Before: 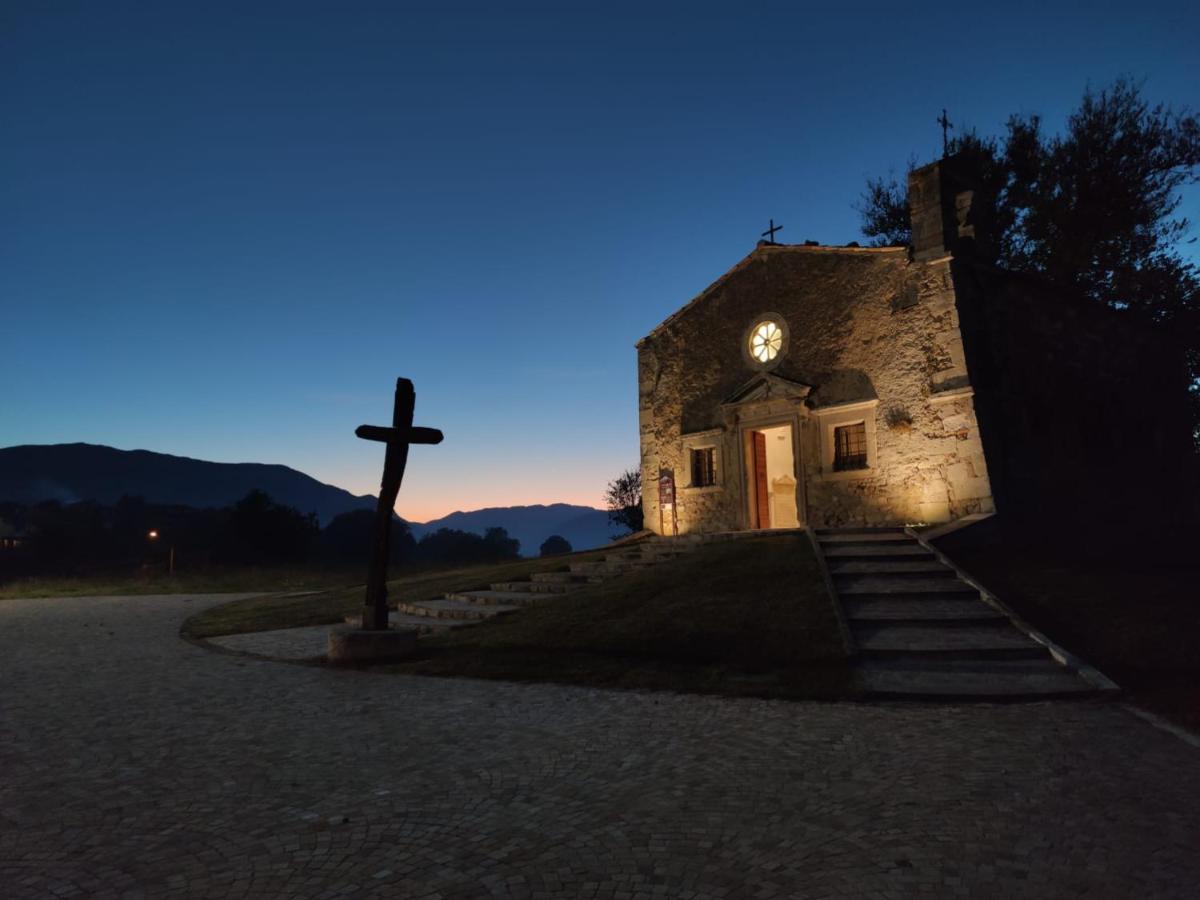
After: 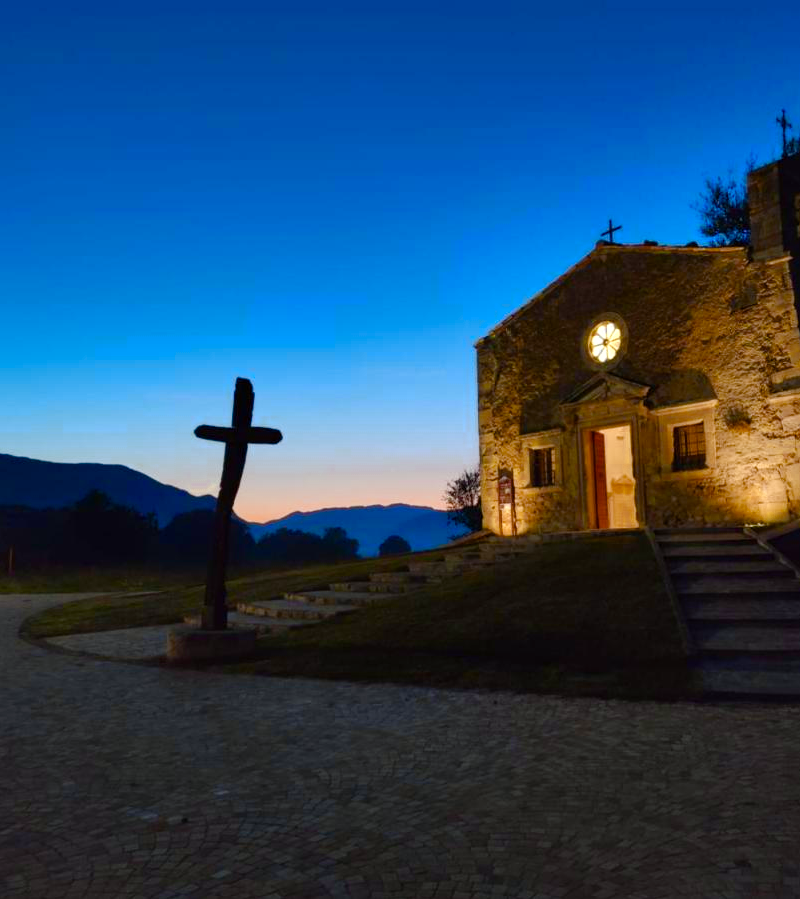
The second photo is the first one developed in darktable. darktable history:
color zones: curves: ch0 [(0, 0.485) (0.178, 0.476) (0.261, 0.623) (0.411, 0.403) (0.708, 0.603) (0.934, 0.412)]; ch1 [(0.003, 0.485) (0.149, 0.496) (0.229, 0.584) (0.326, 0.551) (0.484, 0.262) (0.757, 0.643)], mix 41.58%
contrast brightness saturation: contrast 0.104, brightness 0.03, saturation 0.089
crop and rotate: left 13.427%, right 19.897%
color balance rgb: shadows lift › chroma 1.006%, shadows lift › hue 243.24°, linear chroma grading › global chroma 16.303%, perceptual saturation grading › global saturation 20%, perceptual saturation grading › highlights -49.422%, perceptual saturation grading › shadows 25.9%
